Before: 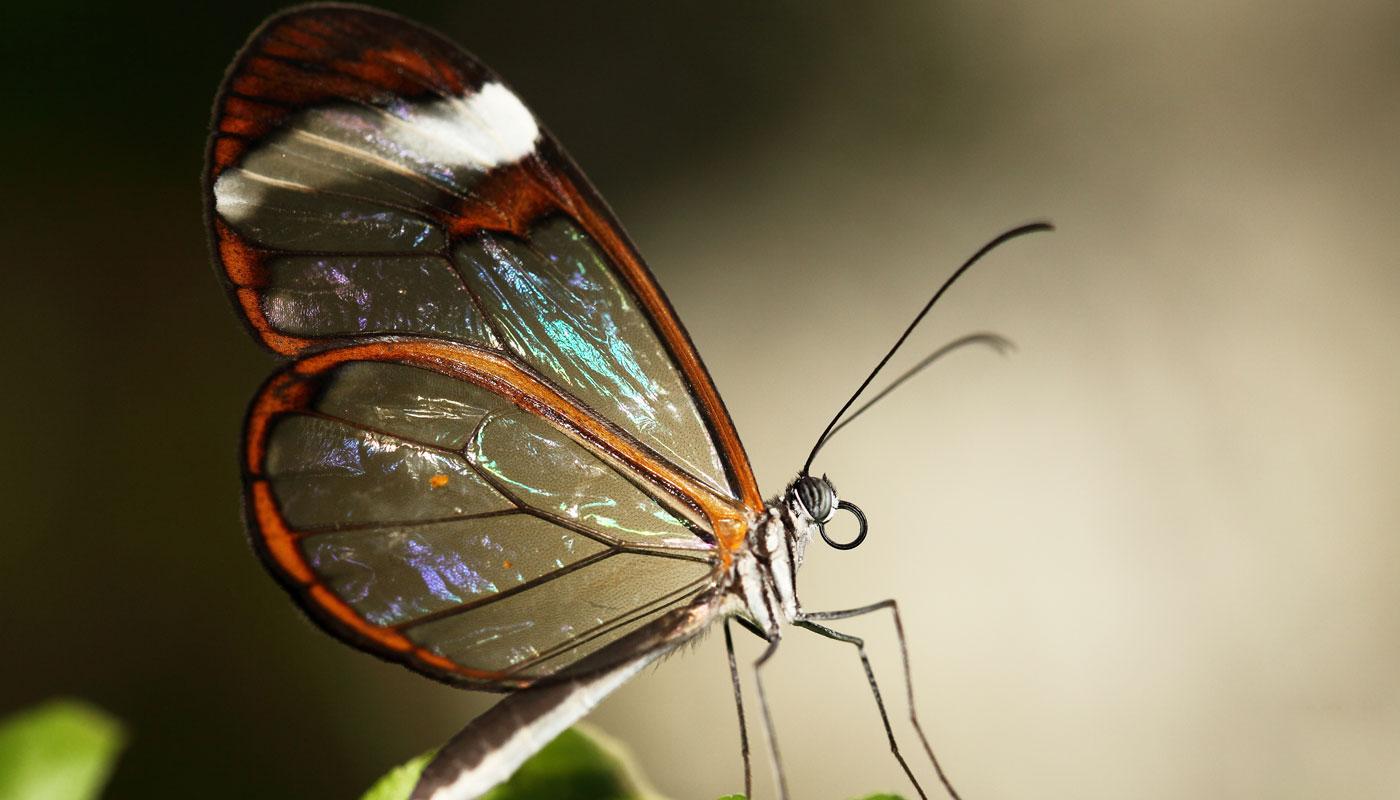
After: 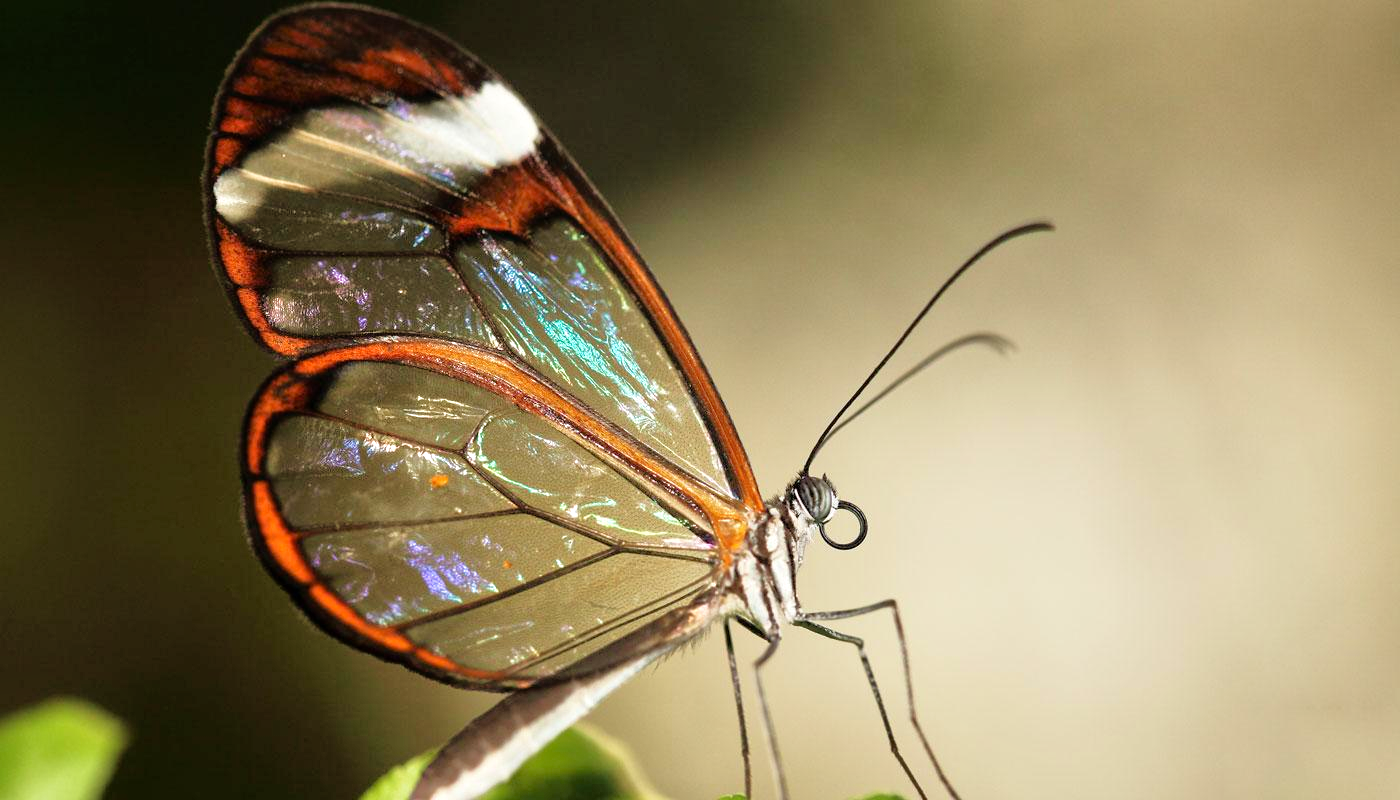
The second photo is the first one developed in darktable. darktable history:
tone equalizer: -7 EV 0.15 EV, -6 EV 0.6 EV, -5 EV 1.15 EV, -4 EV 1.33 EV, -3 EV 1.15 EV, -2 EV 0.6 EV, -1 EV 0.15 EV, mask exposure compensation -0.5 EV
velvia: on, module defaults
